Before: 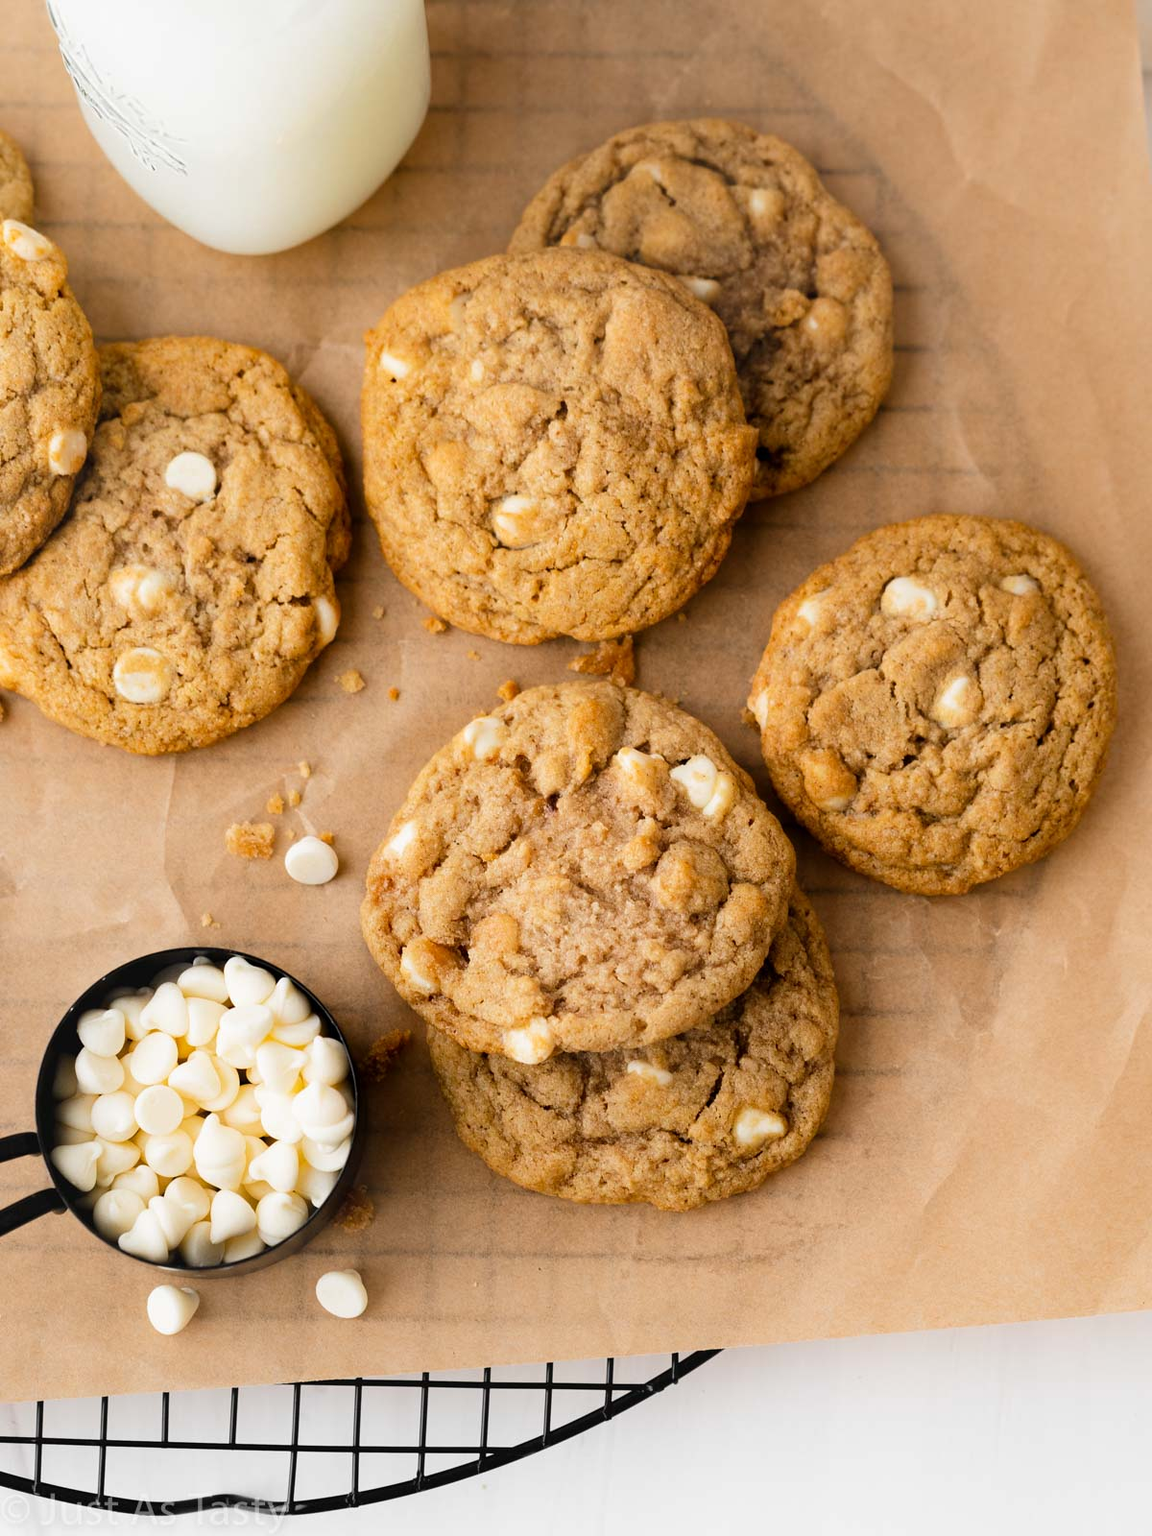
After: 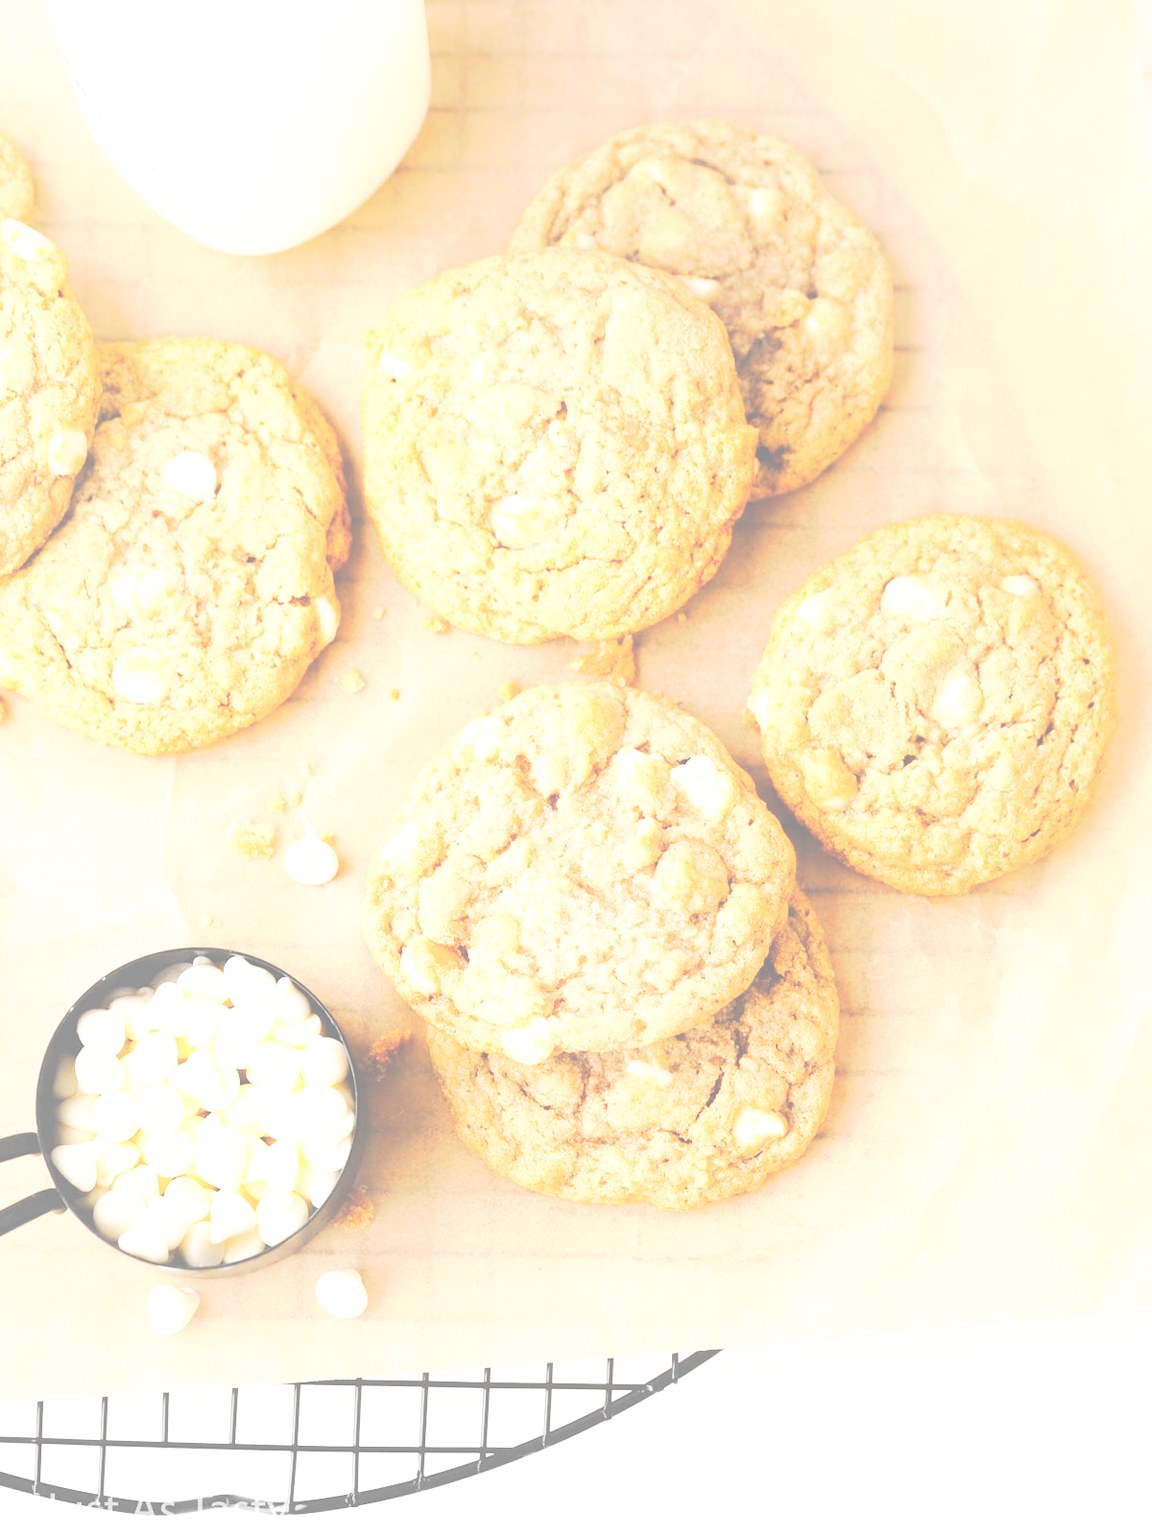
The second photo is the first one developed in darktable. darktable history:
base curve: curves: ch0 [(0, 0) (0.007, 0.004) (0.027, 0.03) (0.046, 0.07) (0.207, 0.54) (0.442, 0.872) (0.673, 0.972) (1, 1)], preserve colors none
contrast brightness saturation: contrast 0.16, saturation 0.32
tone equalizer: on, module defaults
exposure: black level correction -0.071, exposure 0.5 EV, compensate highlight preservation false
tone curve: curves: ch0 [(0, 0) (0.003, 0.17) (0.011, 0.17) (0.025, 0.17) (0.044, 0.168) (0.069, 0.167) (0.1, 0.173) (0.136, 0.181) (0.177, 0.199) (0.224, 0.226) (0.277, 0.271) (0.335, 0.333) (0.399, 0.419) (0.468, 0.52) (0.543, 0.621) (0.623, 0.716) (0.709, 0.795) (0.801, 0.867) (0.898, 0.914) (1, 1)], preserve colors none
